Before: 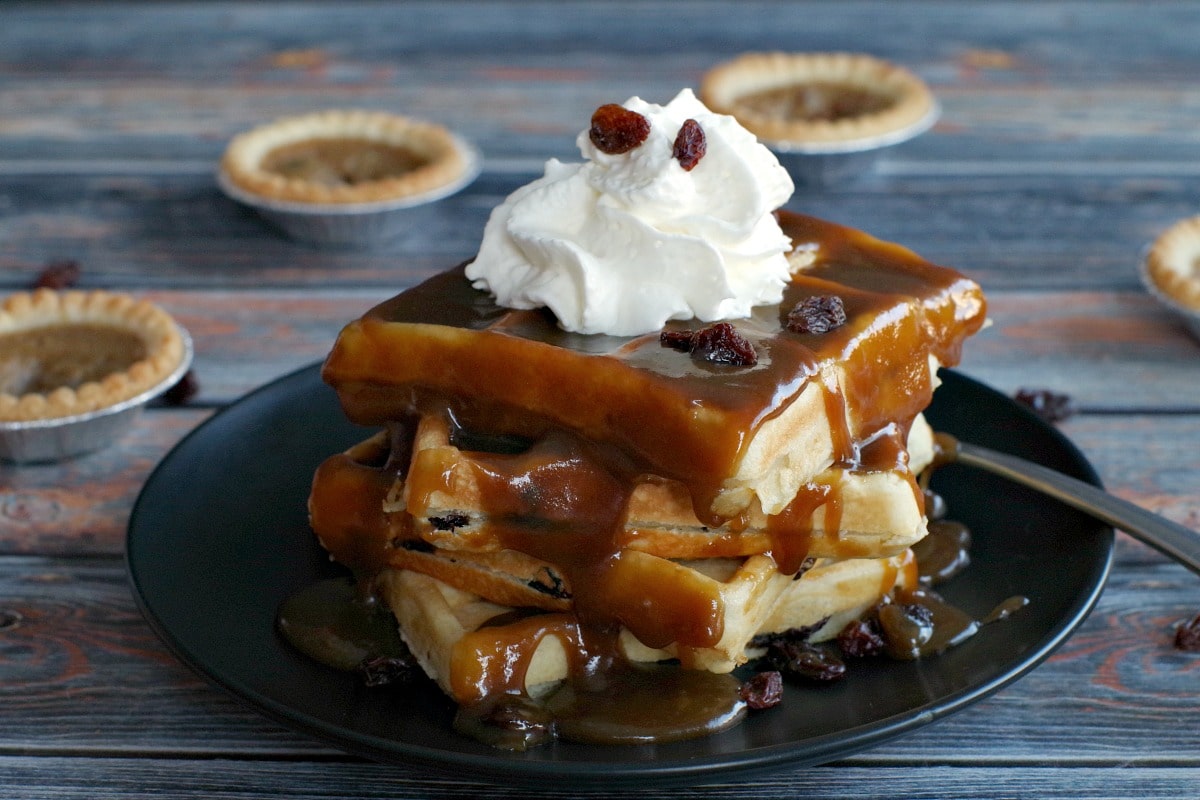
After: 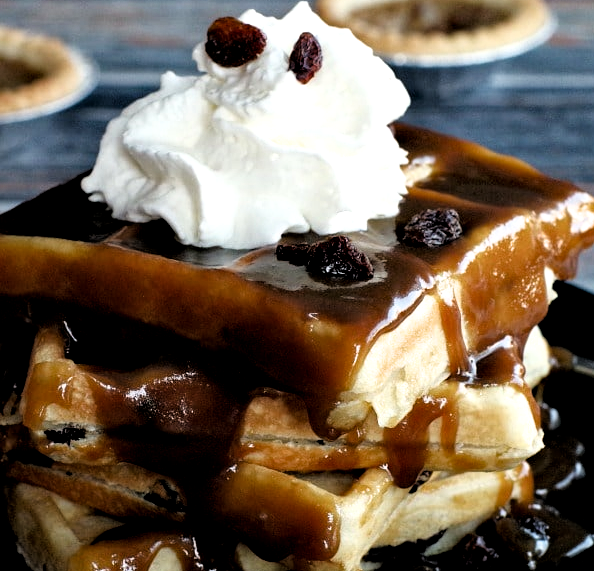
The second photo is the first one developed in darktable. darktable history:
crop: left 32.075%, top 10.976%, right 18.355%, bottom 17.596%
haze removal: compatibility mode true, adaptive false
filmic rgb: black relative exposure -3.63 EV, white relative exposure 2.16 EV, hardness 3.62
local contrast: highlights 100%, shadows 100%, detail 120%, midtone range 0.2
